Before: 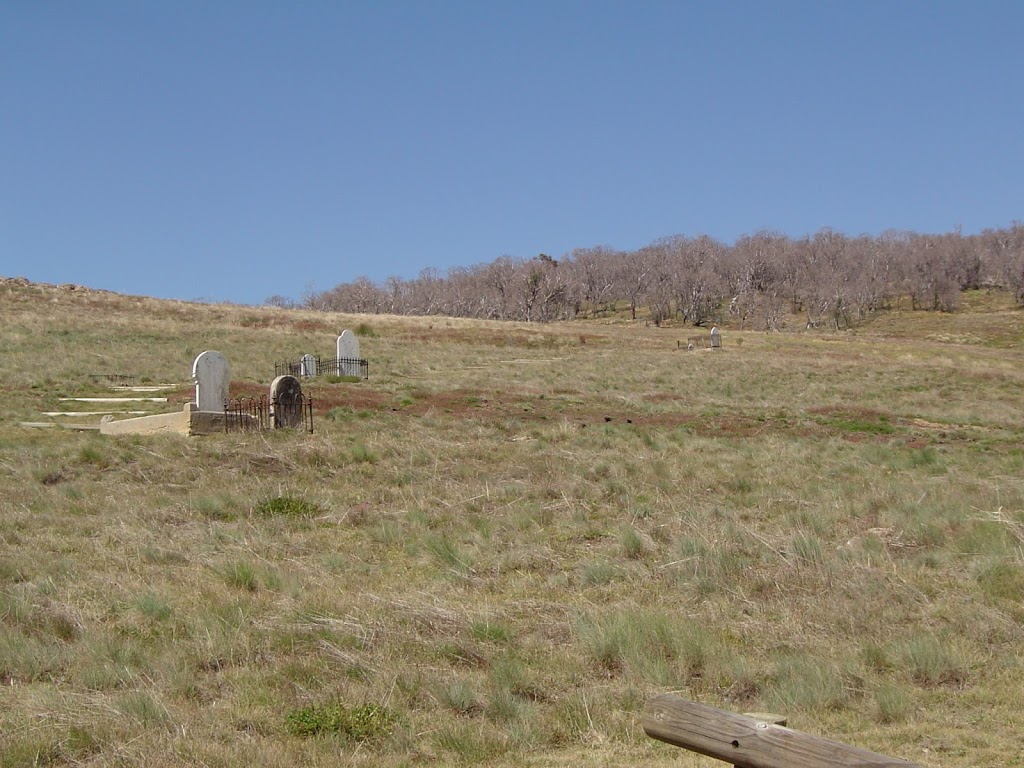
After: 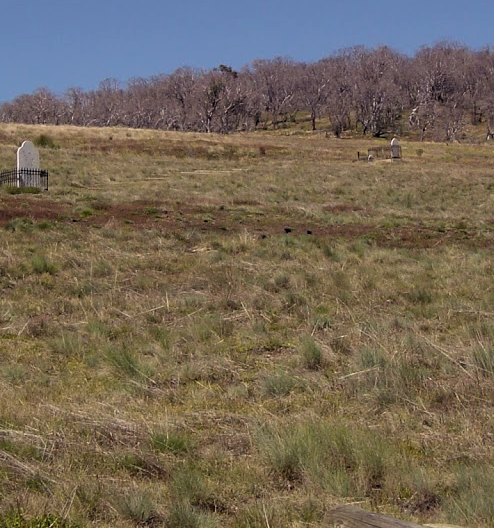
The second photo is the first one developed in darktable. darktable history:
crop: left 31.327%, top 24.629%, right 20.424%, bottom 6.564%
levels: black 0.056%, levels [0.116, 0.574, 1]
color balance rgb: shadows lift › luminance -21.256%, shadows lift › chroma 8.753%, shadows lift › hue 282.2°, highlights gain › chroma 0.994%, highlights gain › hue 29.94°, perceptual saturation grading › global saturation 19.91%, global vibrance 21.824%
